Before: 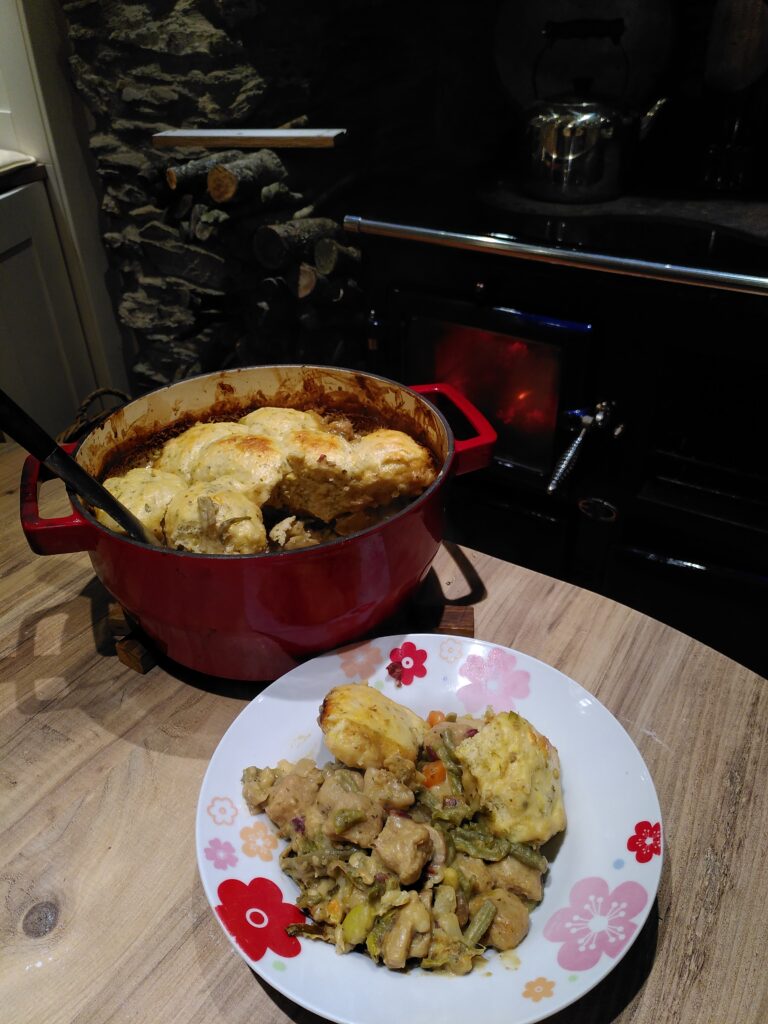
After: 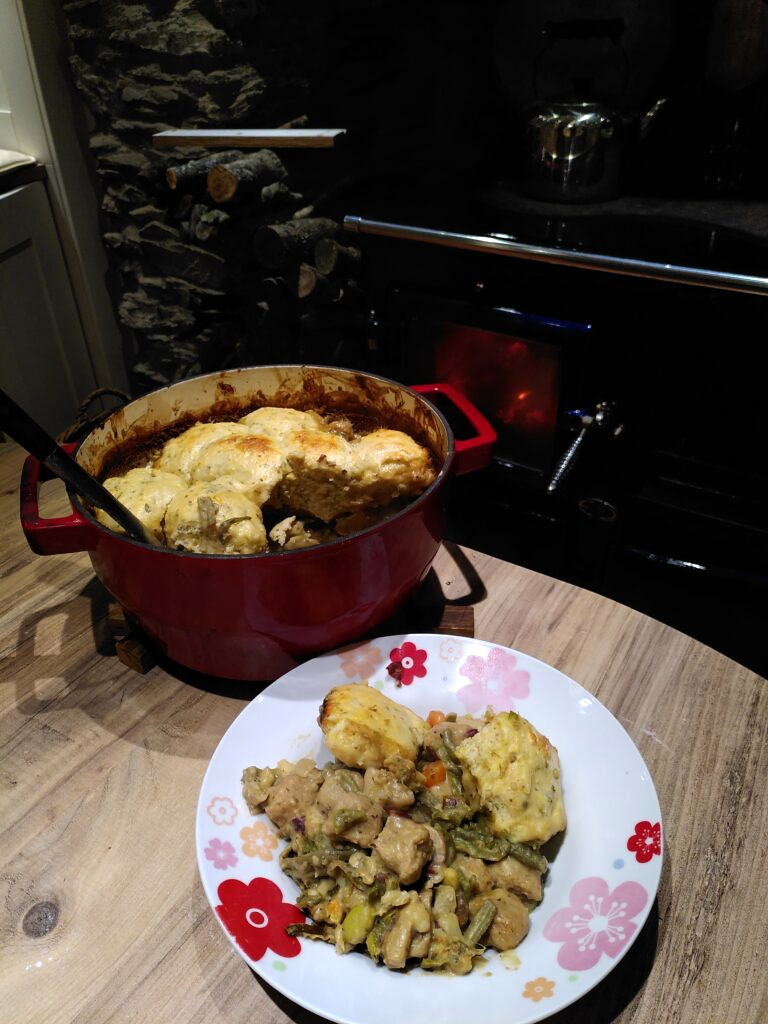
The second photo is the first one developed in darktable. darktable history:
tone equalizer: -8 EV -0.444 EV, -7 EV -0.393 EV, -6 EV -0.331 EV, -5 EV -0.248 EV, -3 EV 0.23 EV, -2 EV 0.315 EV, -1 EV 0.389 EV, +0 EV 0.415 EV, edges refinement/feathering 500, mask exposure compensation -1.57 EV, preserve details no
